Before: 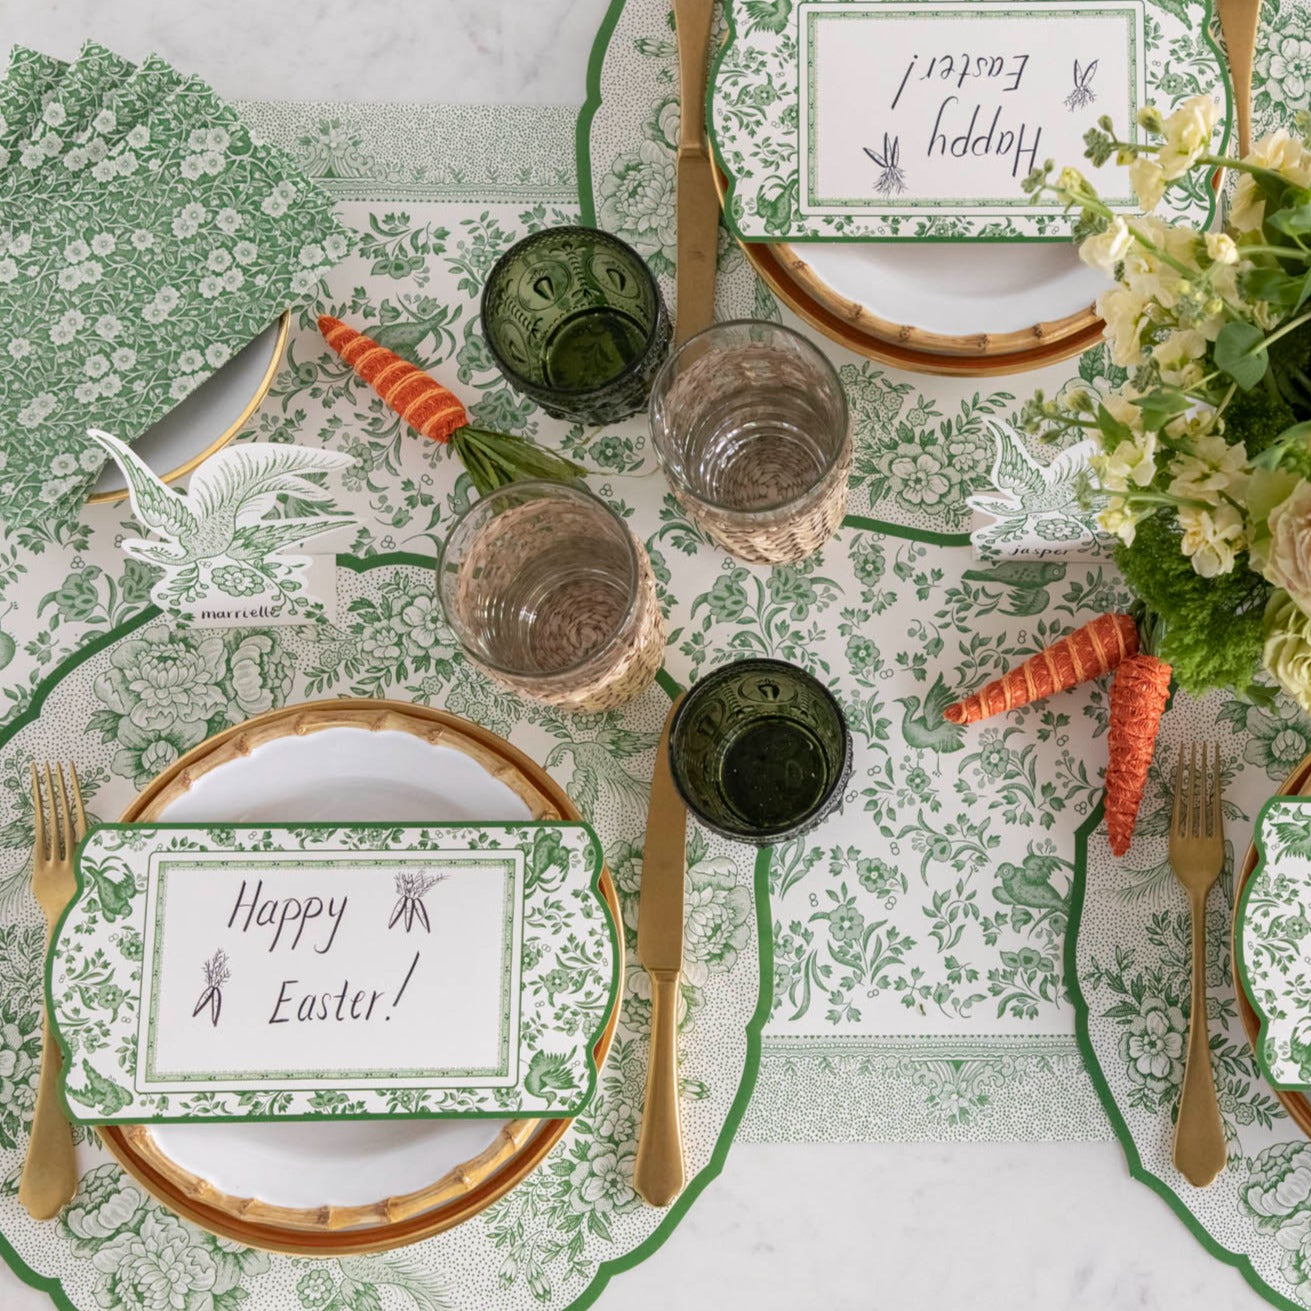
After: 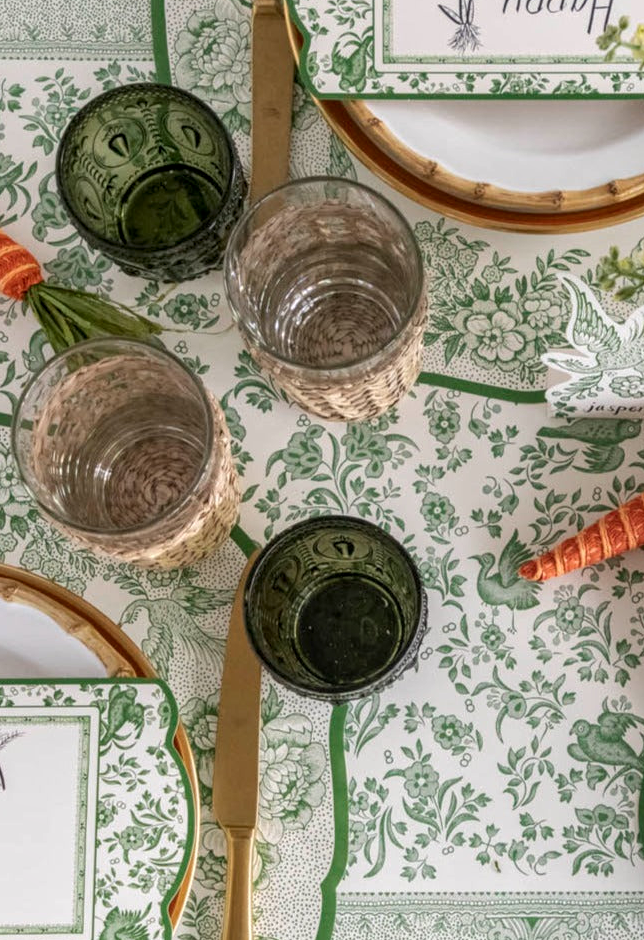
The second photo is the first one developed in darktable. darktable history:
local contrast: on, module defaults
crop: left 32.492%, top 10.936%, right 18.352%, bottom 17.326%
